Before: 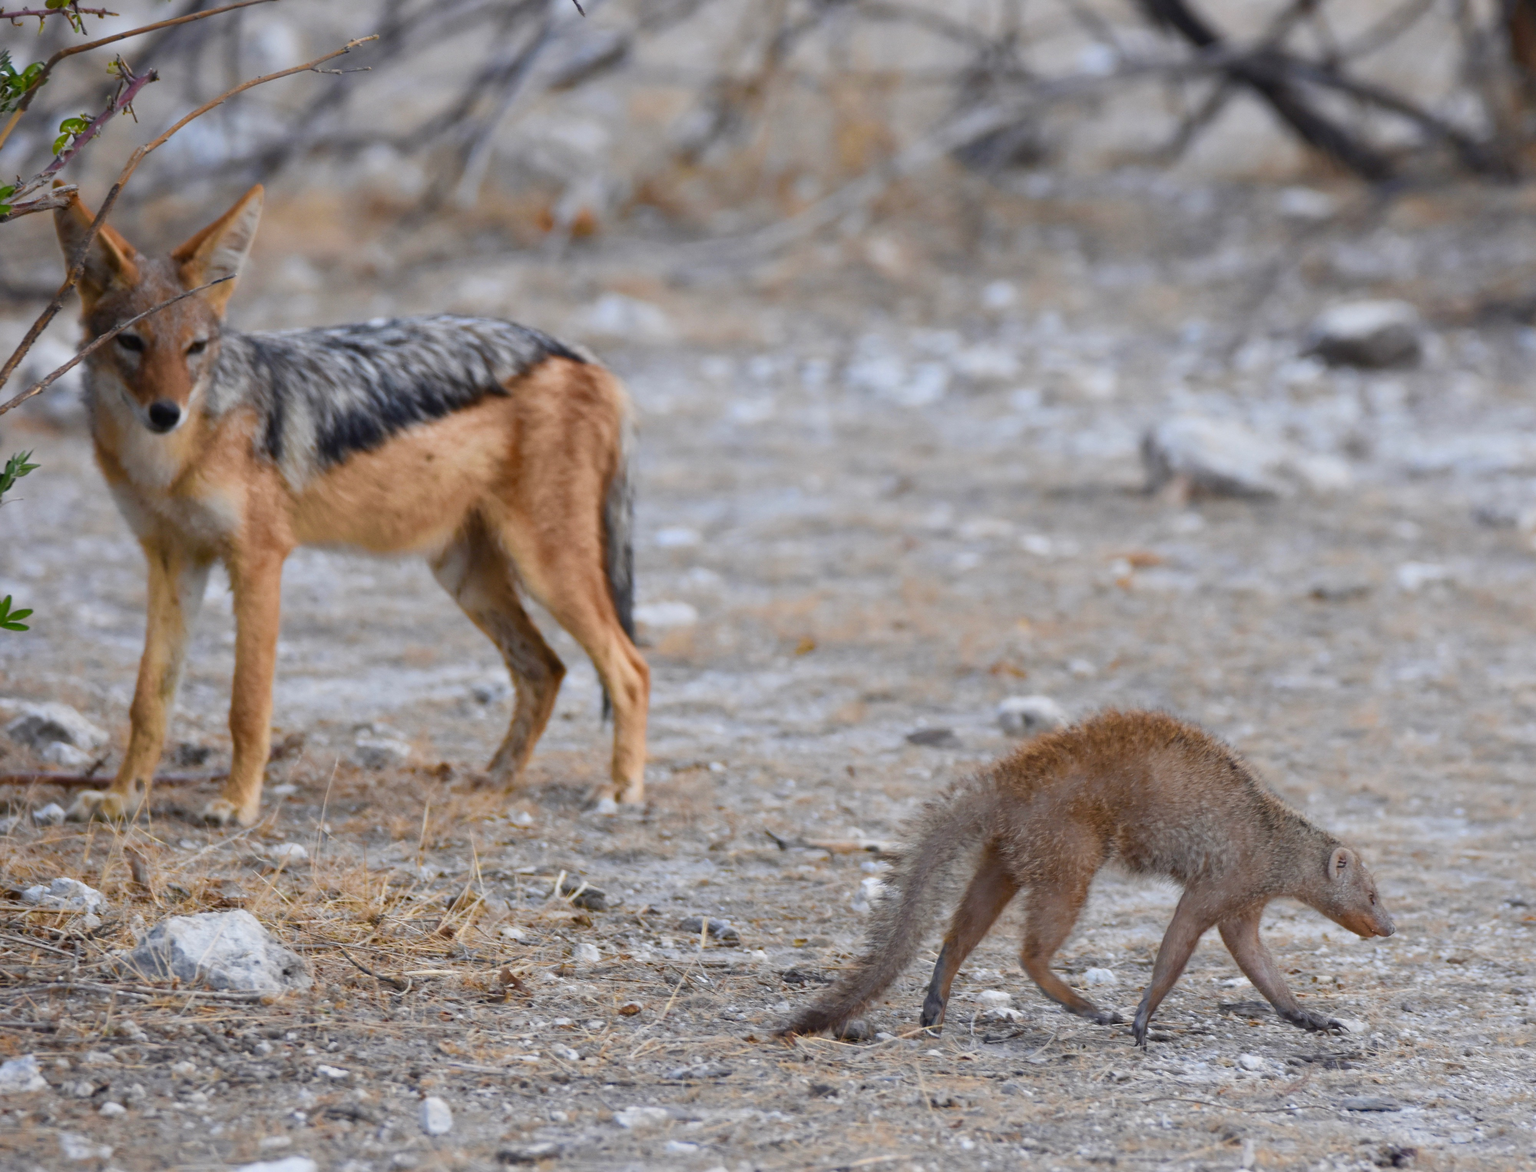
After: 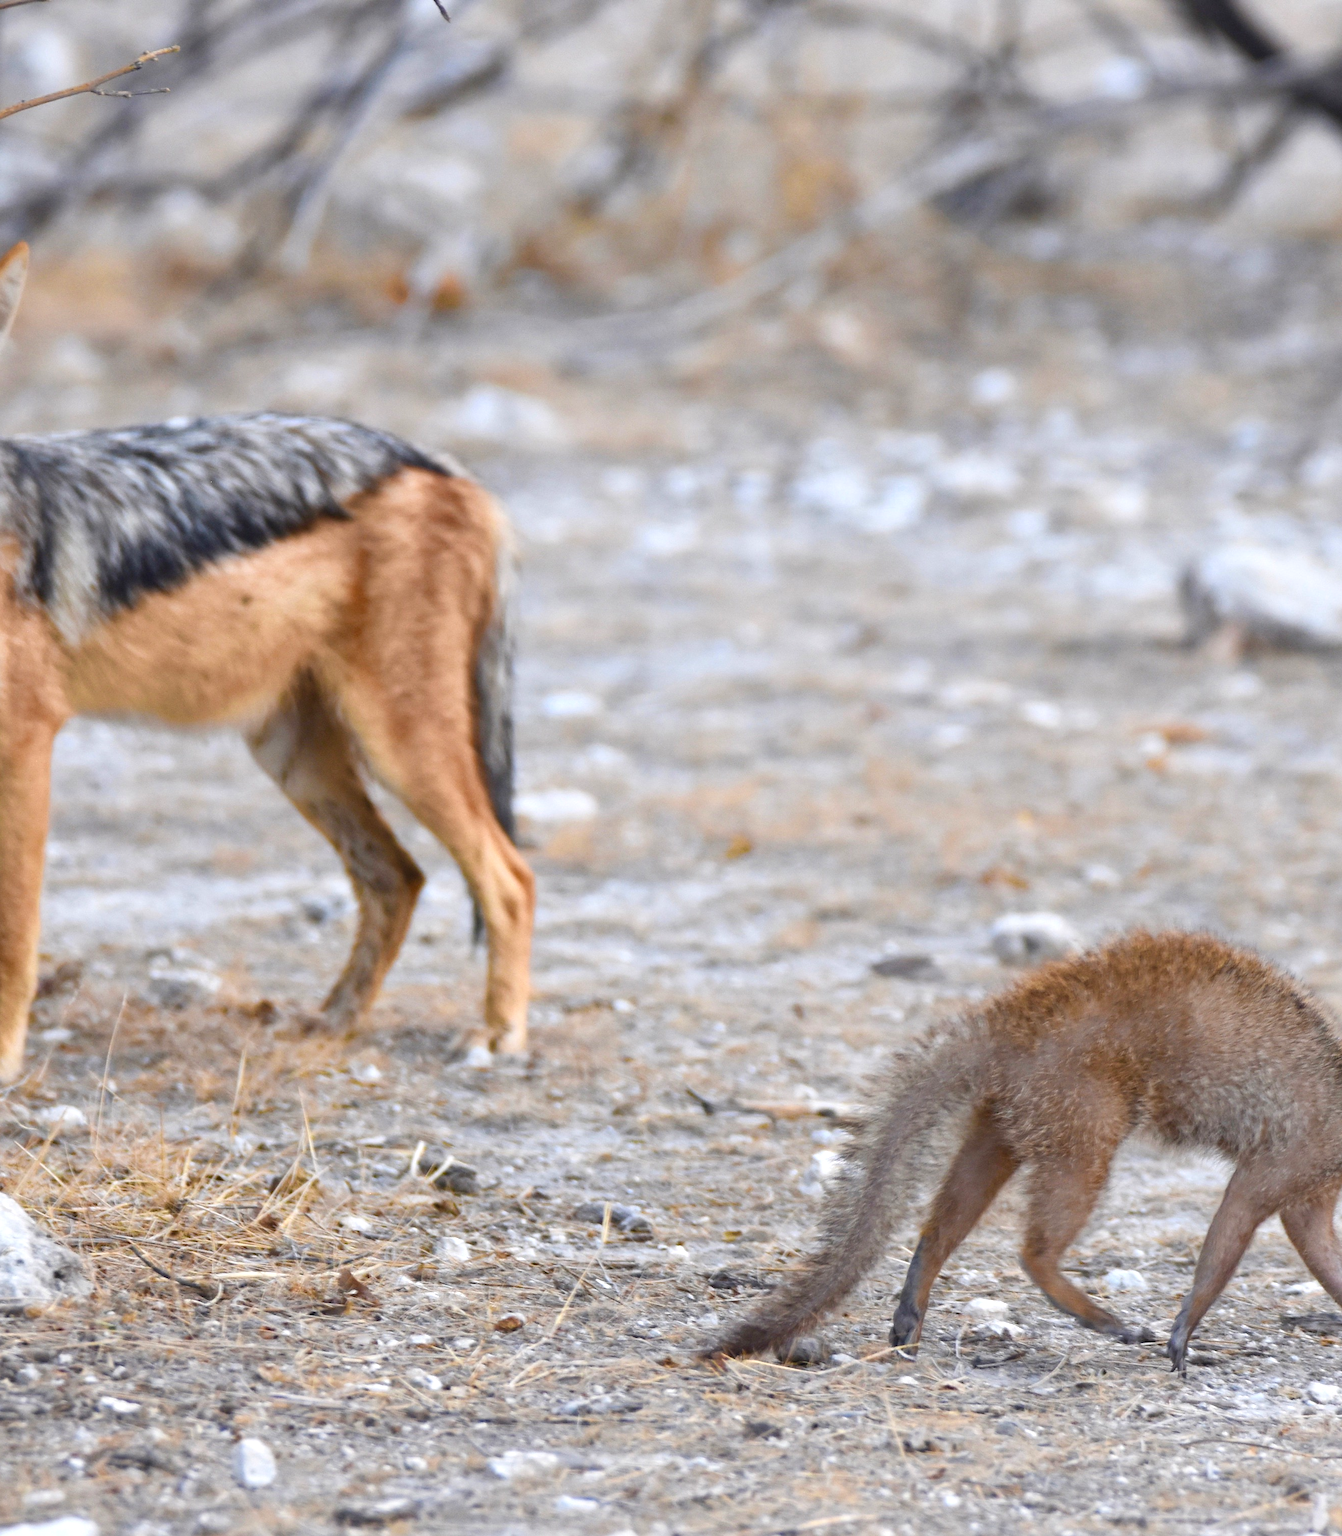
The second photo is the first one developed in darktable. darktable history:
white balance: emerald 1
exposure: exposure 0.564 EV, compensate highlight preservation false
crop and rotate: left 15.754%, right 17.579%
